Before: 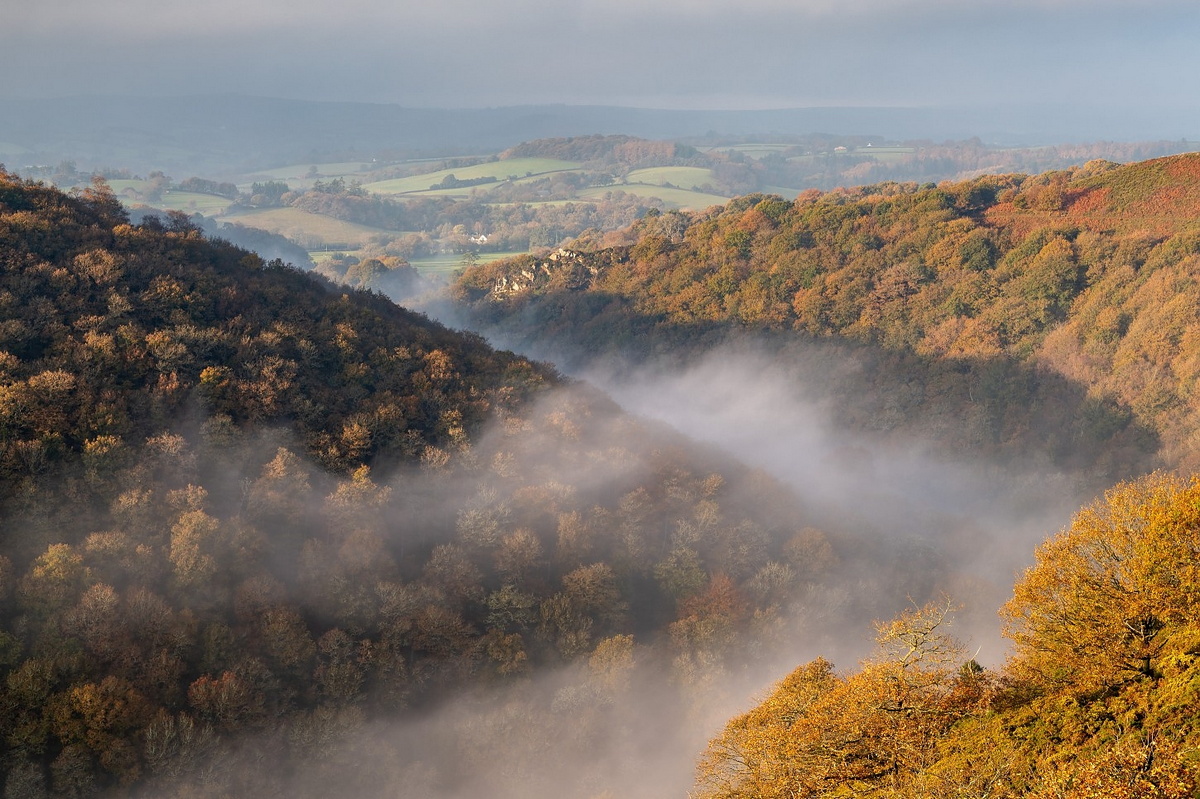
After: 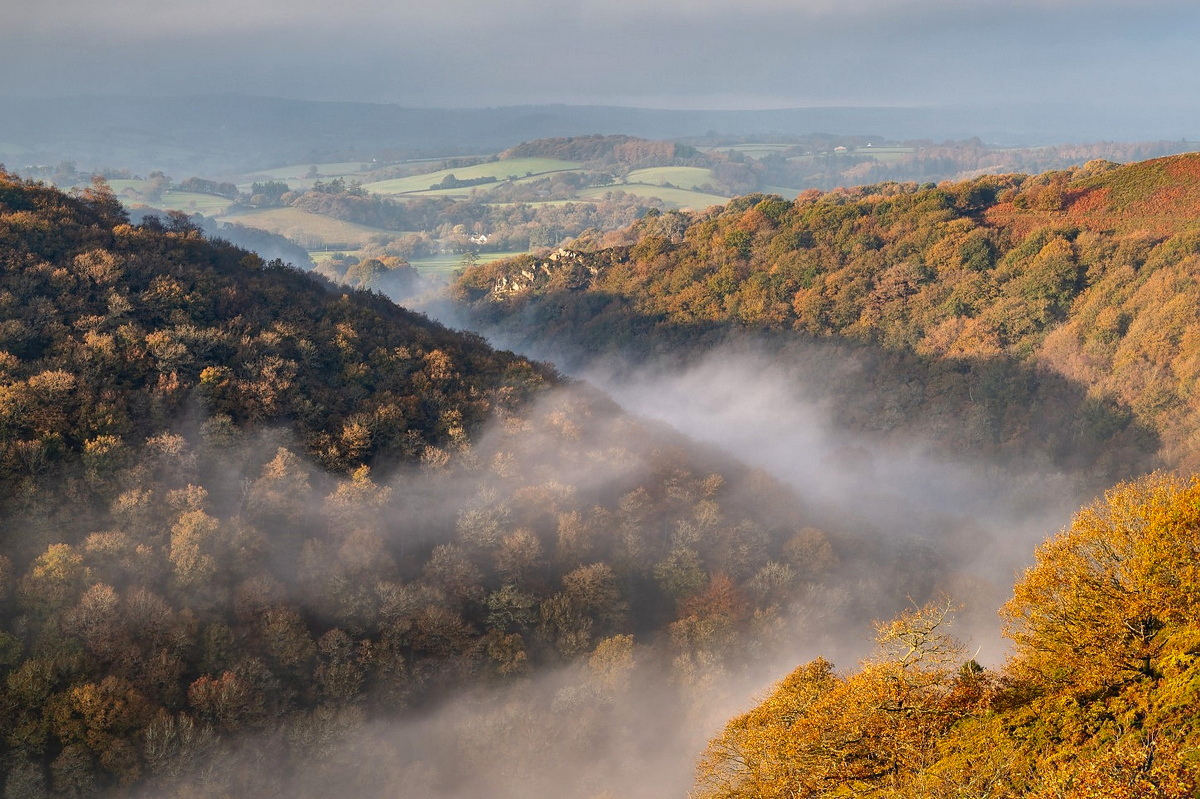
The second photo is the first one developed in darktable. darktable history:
local contrast: mode bilateral grid, contrast 25, coarseness 60, detail 151%, midtone range 0.2
lowpass: radius 0.1, contrast 0.85, saturation 1.1, unbound 0
